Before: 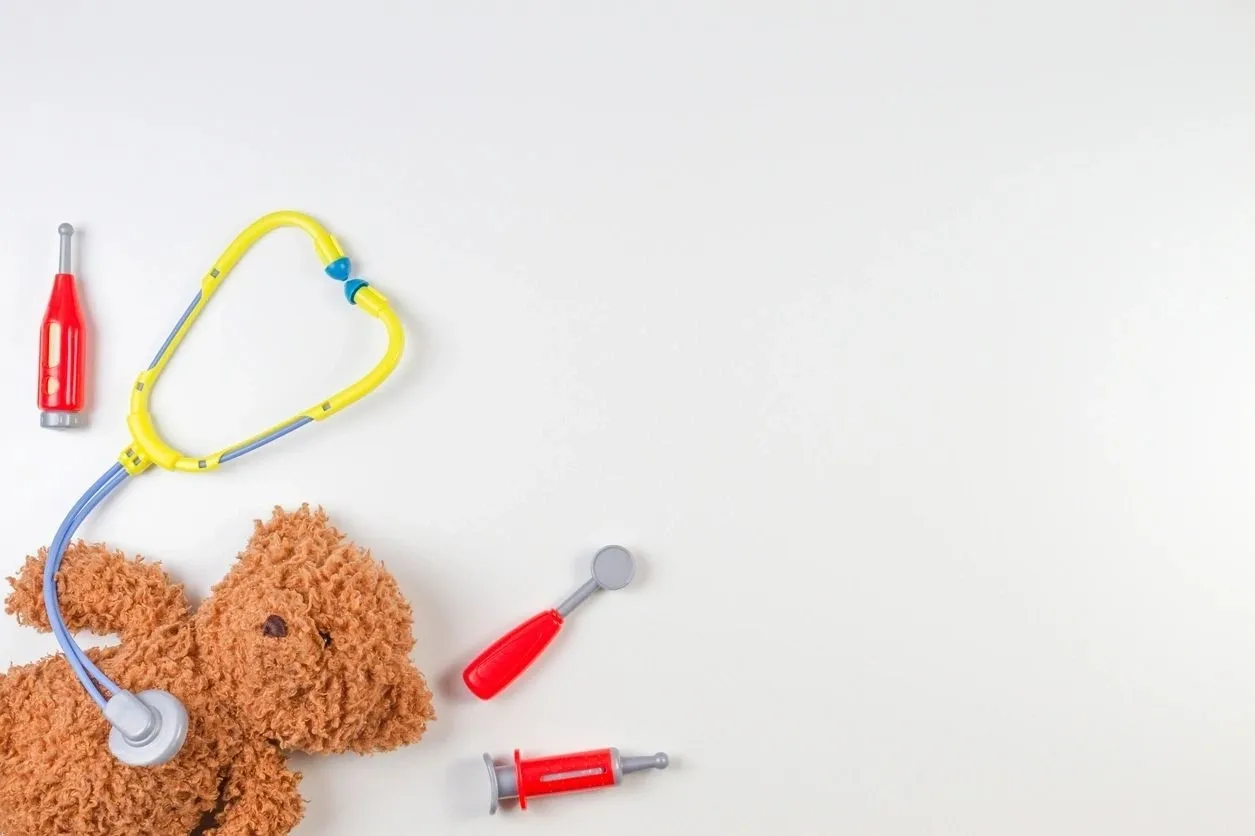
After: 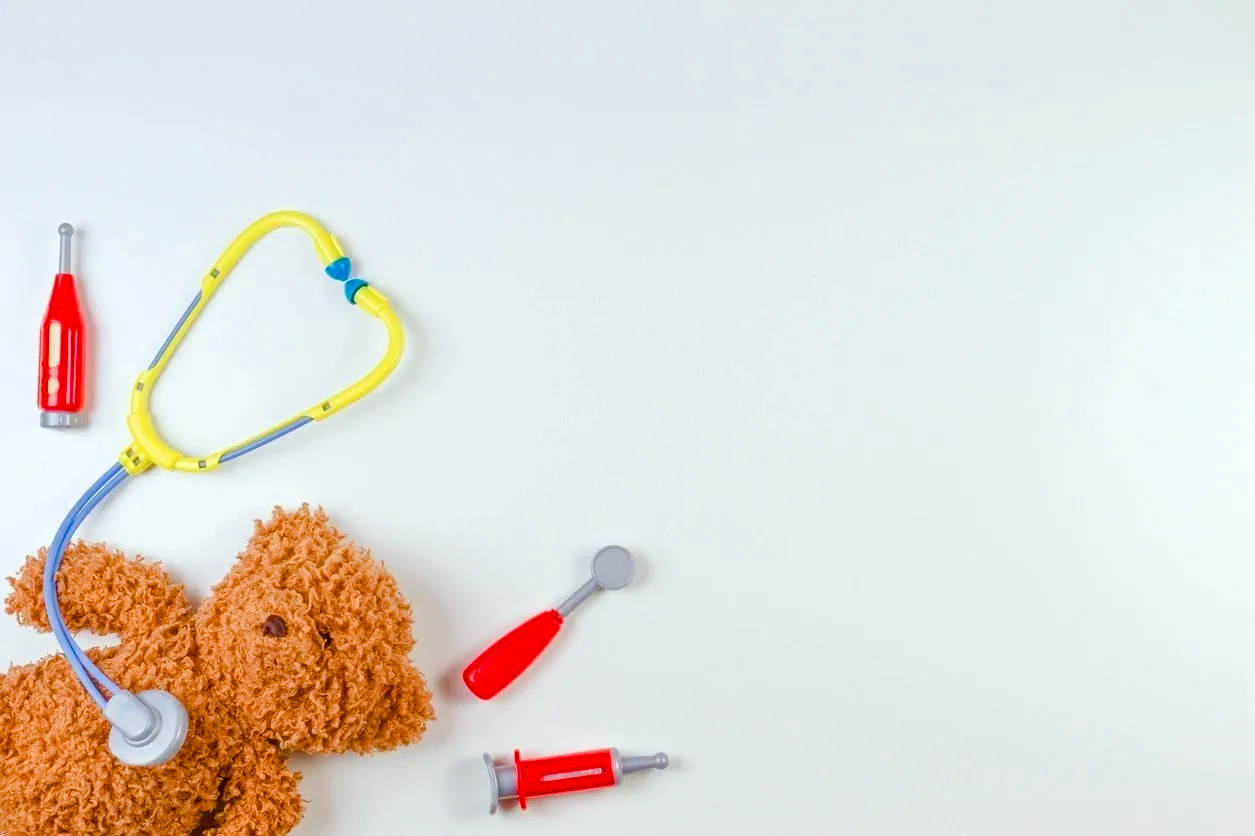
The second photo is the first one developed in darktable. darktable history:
color zones: curves: ch0 [(0, 0.5) (0.143, 0.5) (0.286, 0.5) (0.429, 0.5) (0.62, 0.489) (0.714, 0.445) (0.844, 0.496) (1, 0.5)]; ch1 [(0, 0.5) (0.143, 0.5) (0.286, 0.5) (0.429, 0.5) (0.571, 0.5) (0.714, 0.523) (0.857, 0.5) (1, 0.5)]
color balance rgb: linear chroma grading › global chroma 8.961%, perceptual saturation grading › global saturation 0.623%, perceptual saturation grading › highlights -17.458%, perceptual saturation grading › mid-tones 33.323%, perceptual saturation grading › shadows 50.5%, global vibrance 20%
color correction: highlights a* -2.96, highlights b* -2.51, shadows a* 2.06, shadows b* 2.82
